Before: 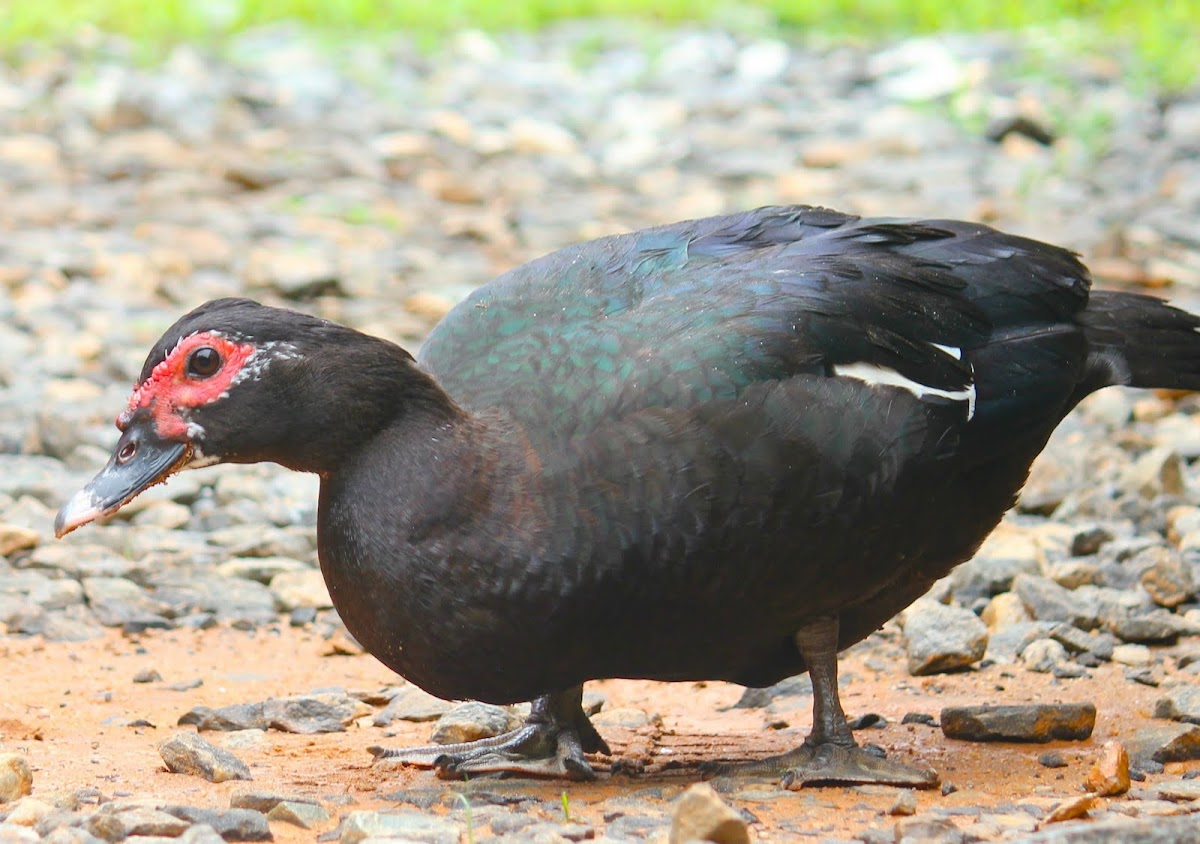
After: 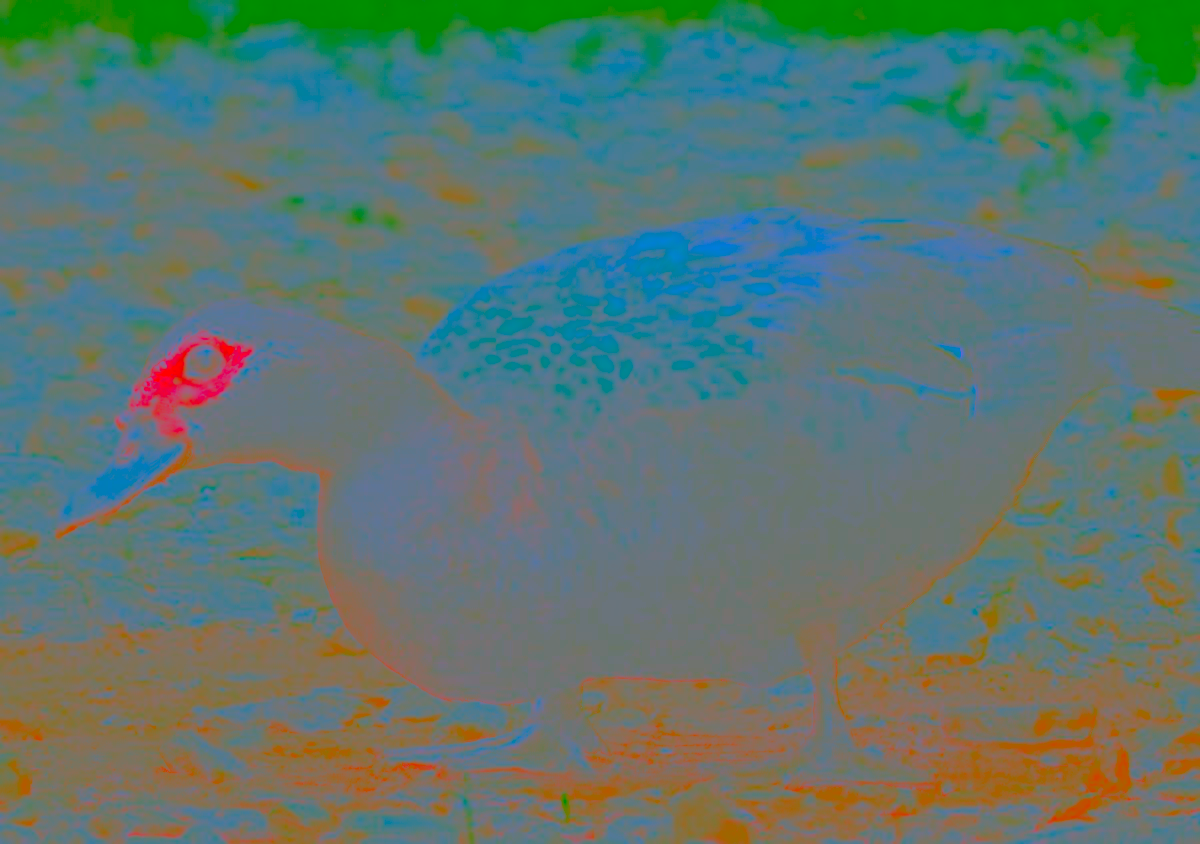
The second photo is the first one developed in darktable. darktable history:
color calibration: illuminant F (fluorescent), F source F9 (Cool White Deluxe 4150 K) – high CRI, x 0.374, y 0.373, temperature 4158.34 K
contrast brightness saturation: contrast -0.99, brightness -0.17, saturation 0.75
shadows and highlights: radius 110.86, shadows 51.09, white point adjustment 9.16, highlights -4.17, highlights color adjustment 32.2%, soften with gaussian
